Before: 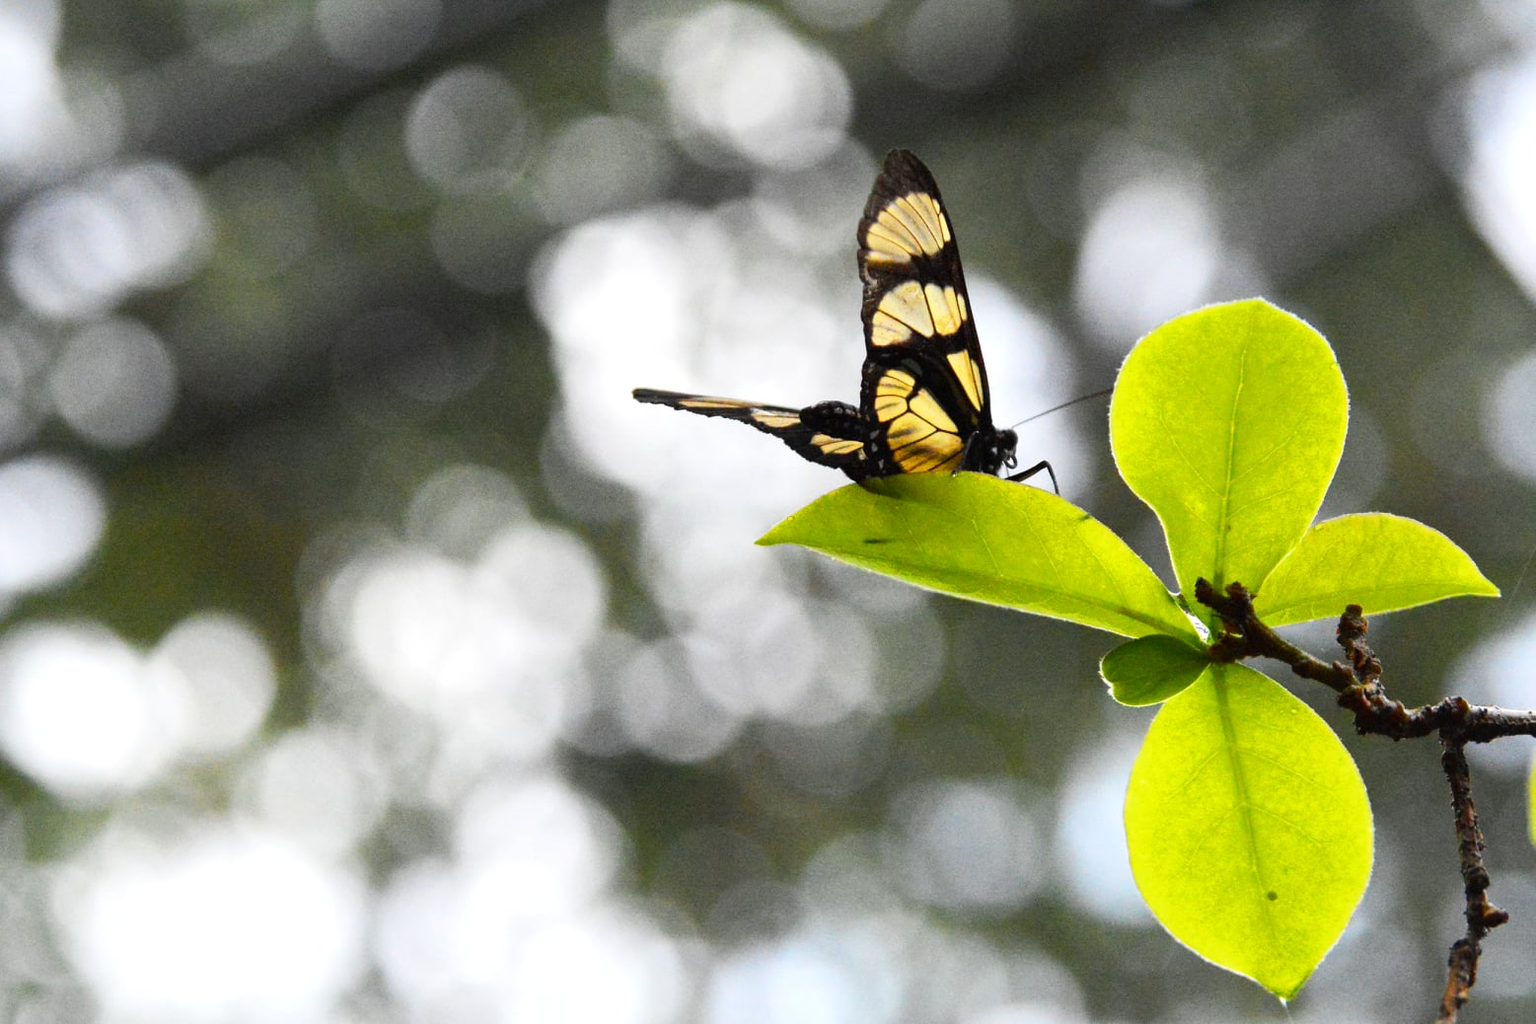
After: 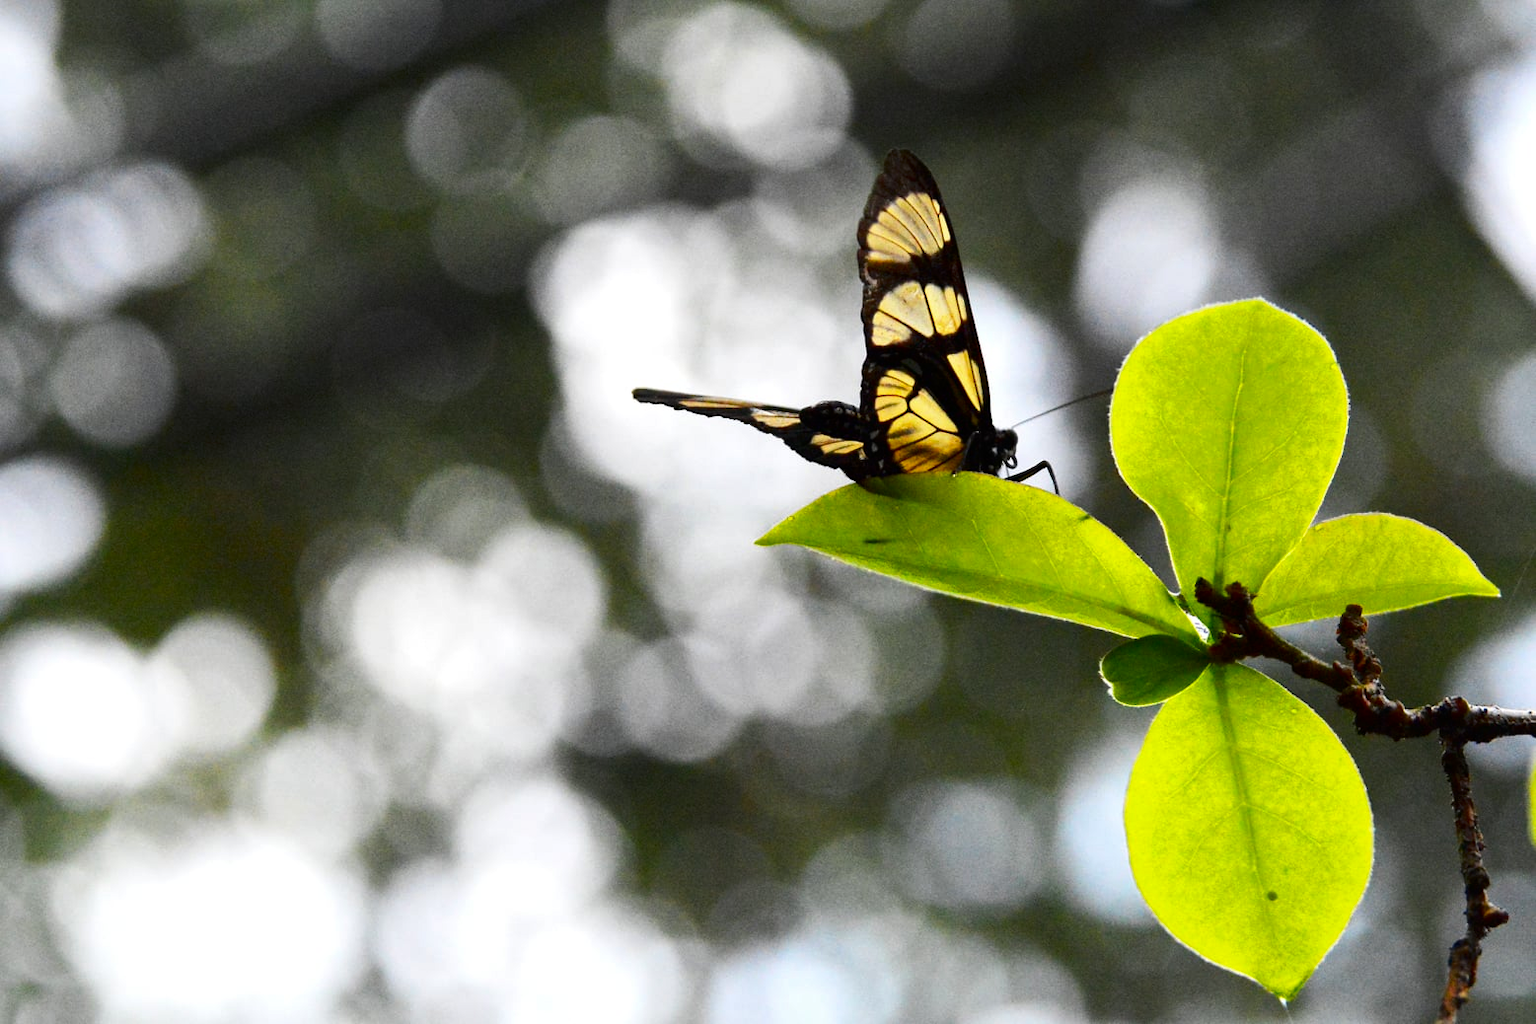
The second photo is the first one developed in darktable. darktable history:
contrast brightness saturation: contrast 0.067, brightness -0.152, saturation 0.111
